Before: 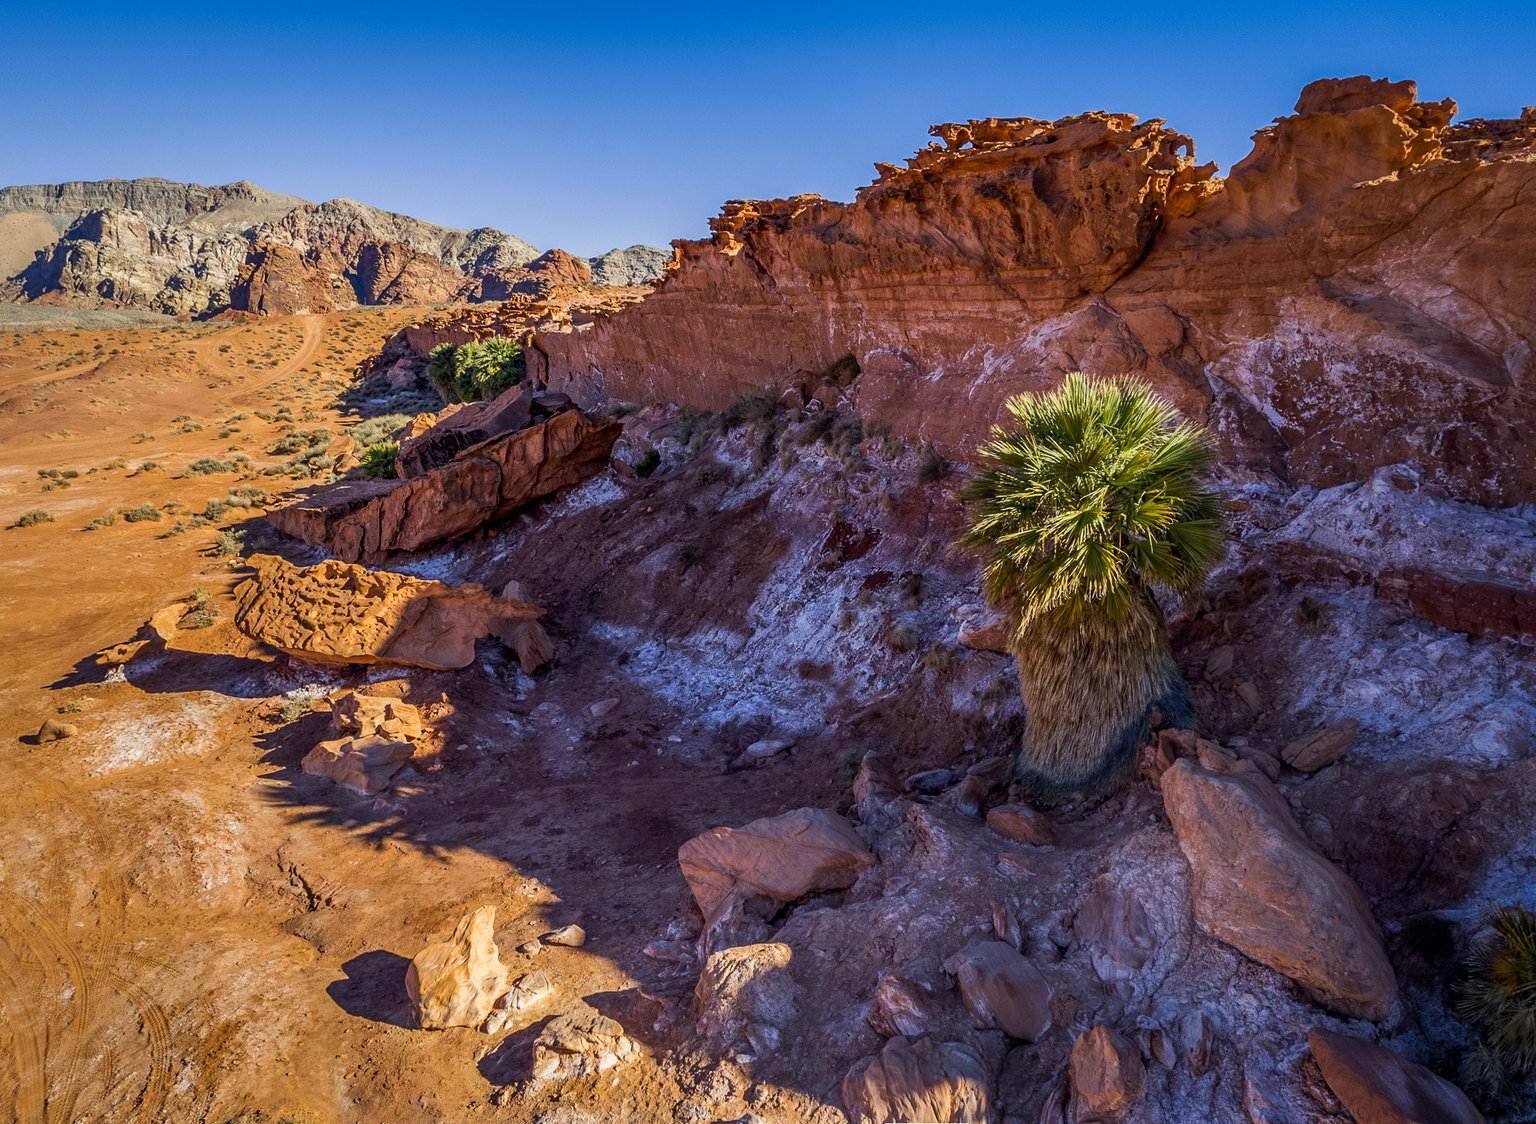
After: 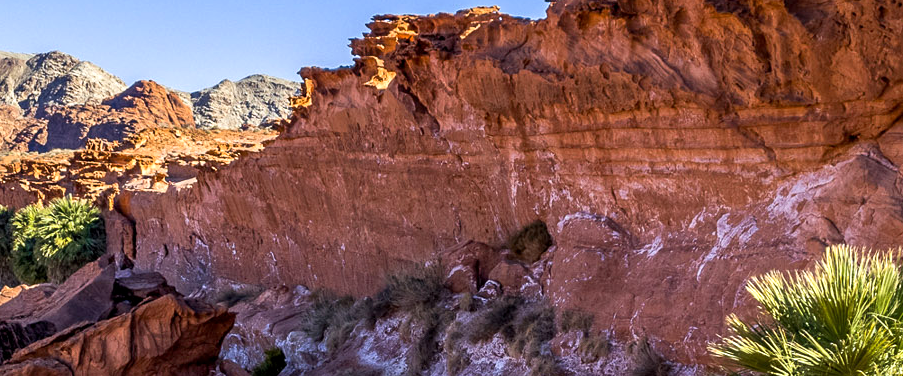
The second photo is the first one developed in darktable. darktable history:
crop: left 29.086%, top 16.865%, right 26.78%, bottom 58.04%
exposure: black level correction 0.001, exposure 0.499 EV, compensate exposure bias true, compensate highlight preservation false
